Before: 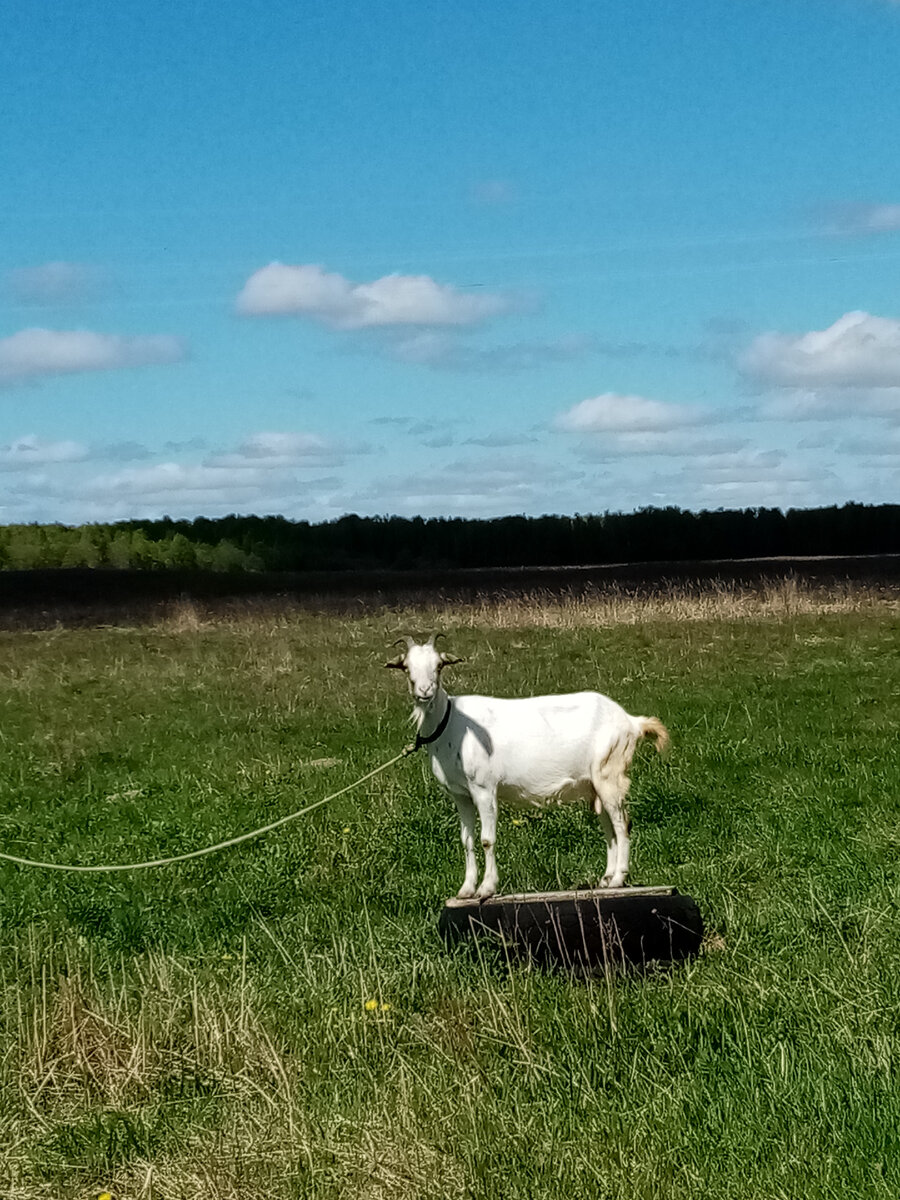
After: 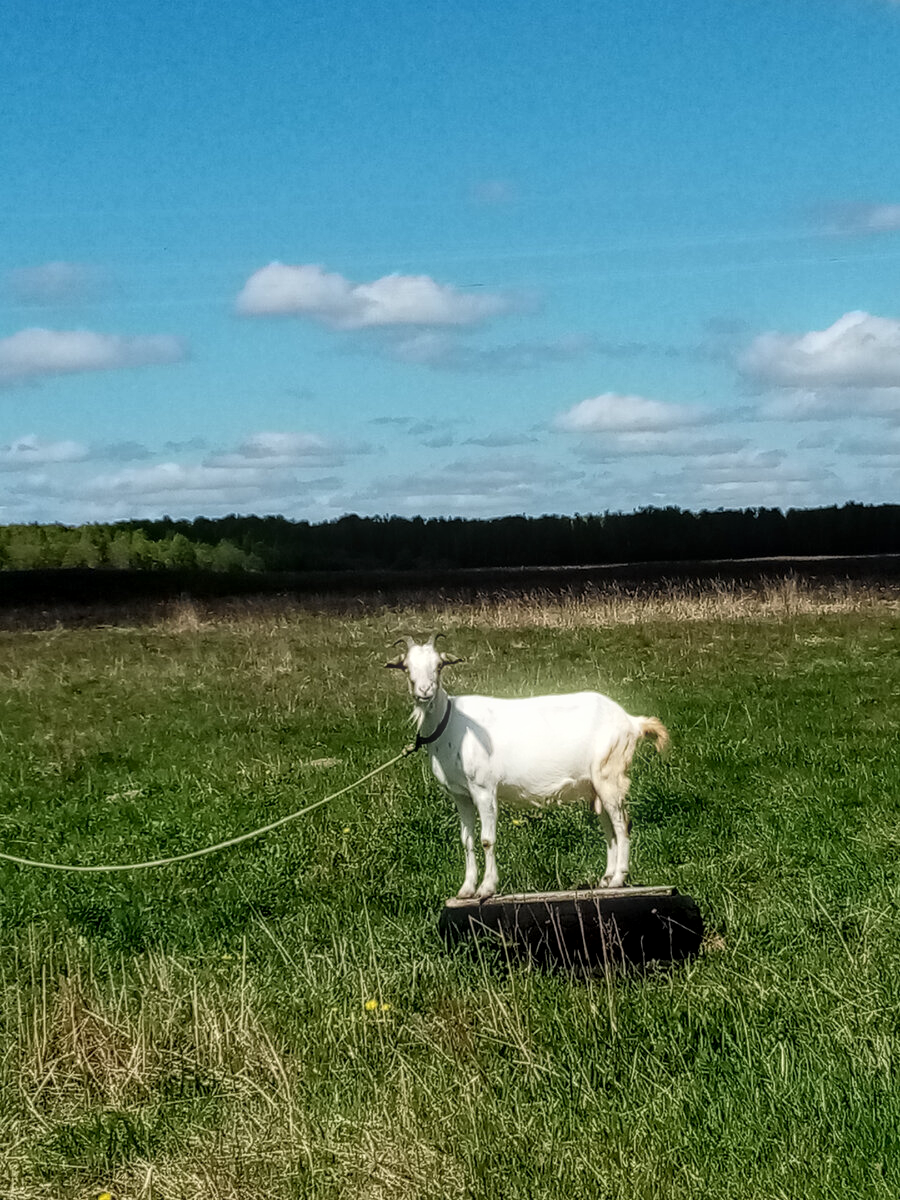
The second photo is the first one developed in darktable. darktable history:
bloom: size 5%, threshold 95%, strength 15%
local contrast: on, module defaults
